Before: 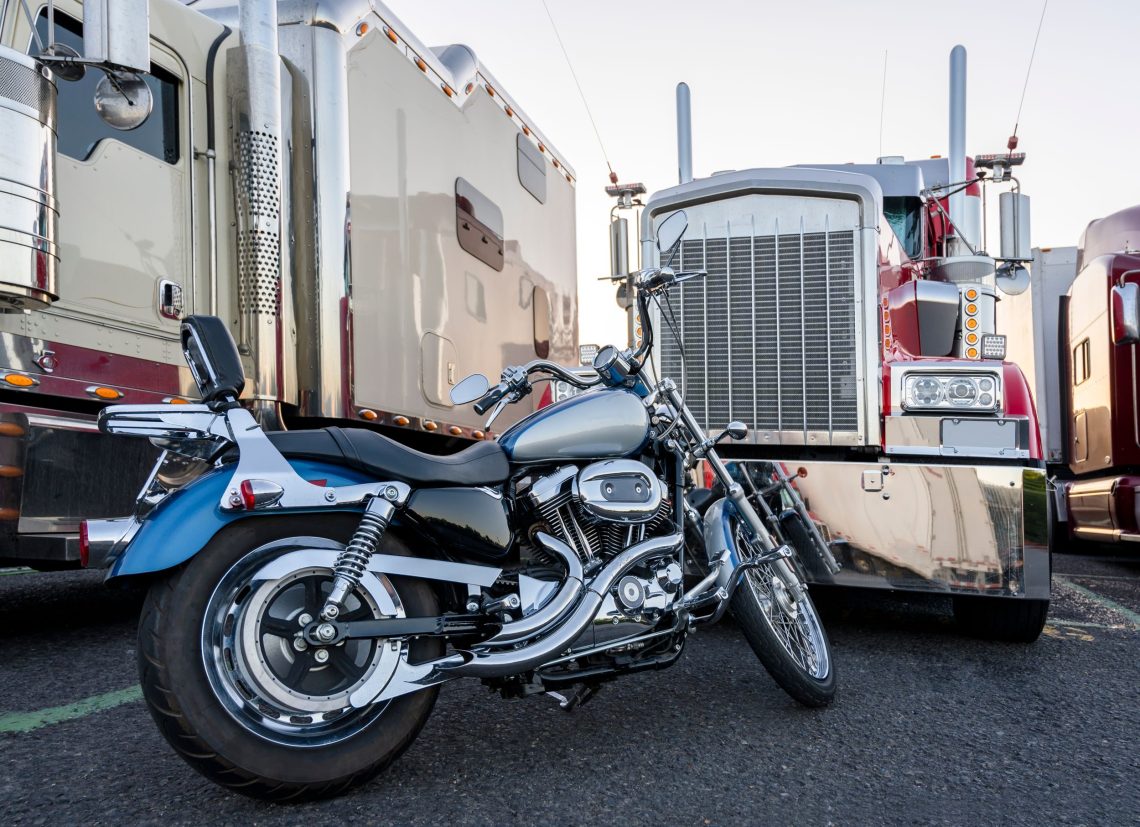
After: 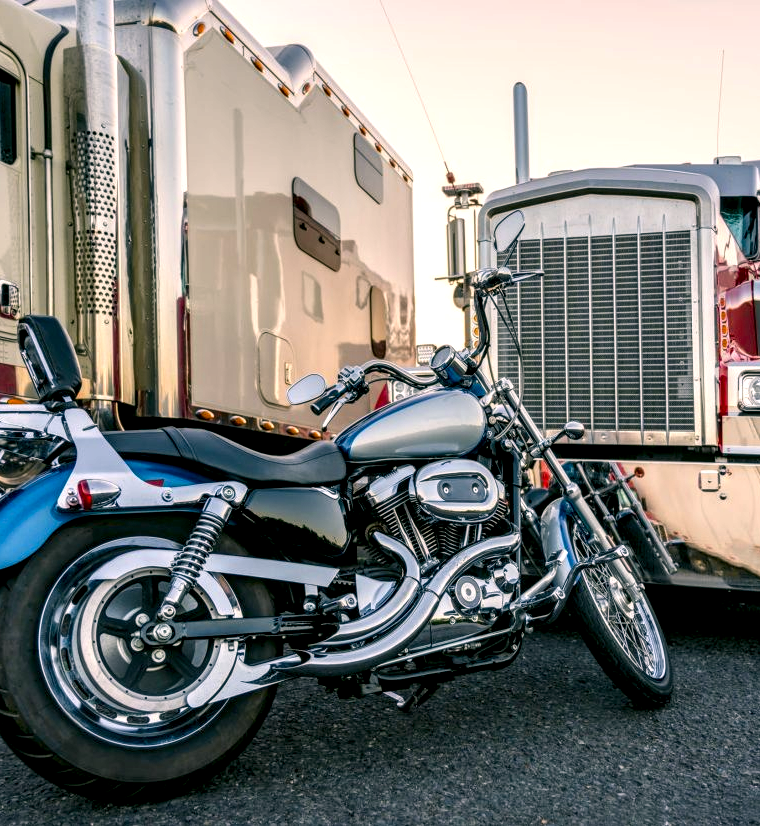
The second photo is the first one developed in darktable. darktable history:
crop and rotate: left 14.362%, right 18.941%
color correction: highlights a* 4.57, highlights b* 4.94, shadows a* -8.07, shadows b* 4.84
color balance rgb: highlights gain › chroma 1.665%, highlights gain › hue 57.4°, perceptual saturation grading › global saturation 30.983%, global vibrance 9.691%
local contrast: highlights 60%, shadows 59%, detail 160%
